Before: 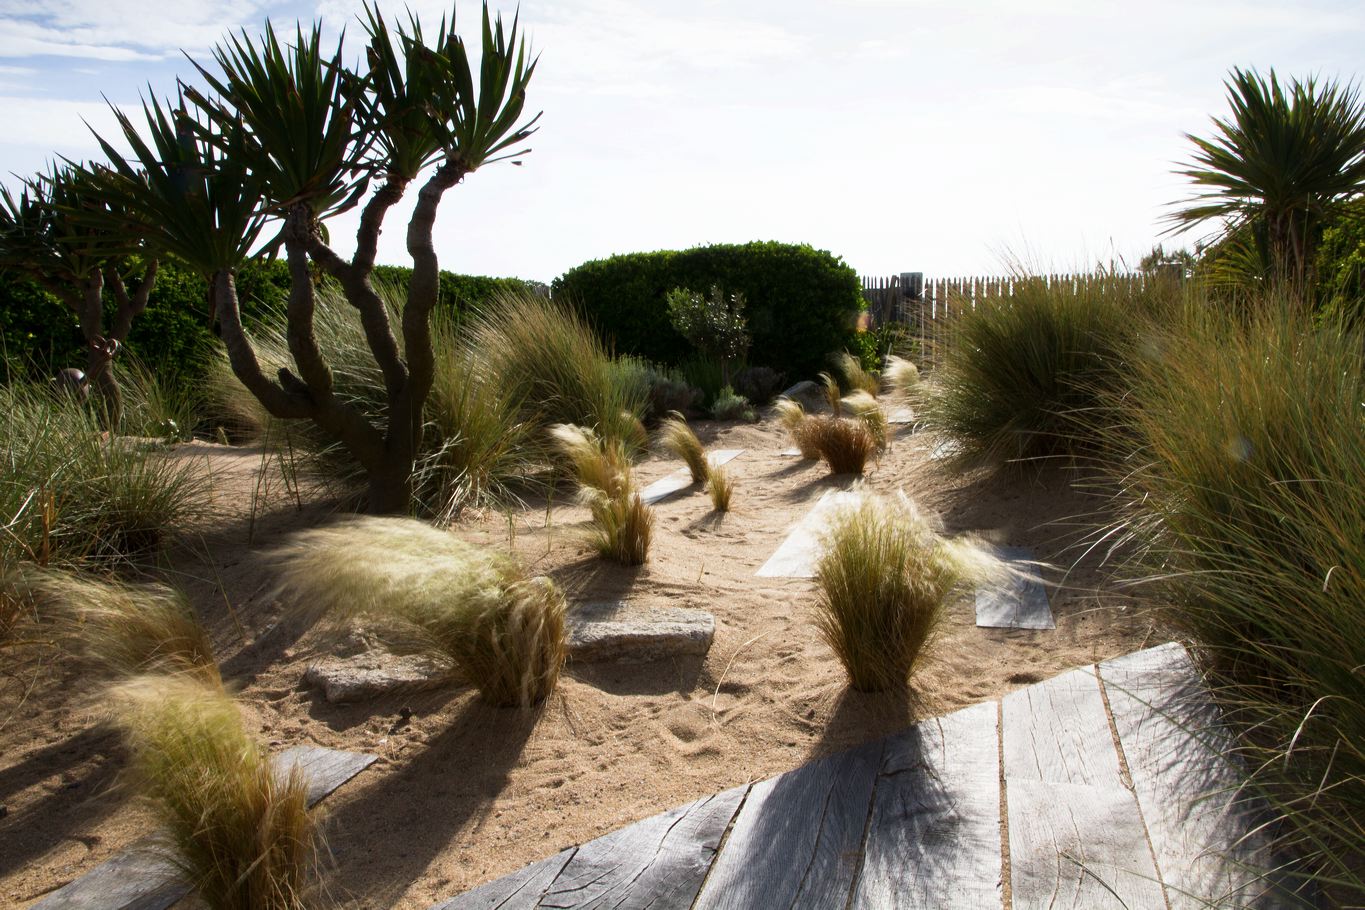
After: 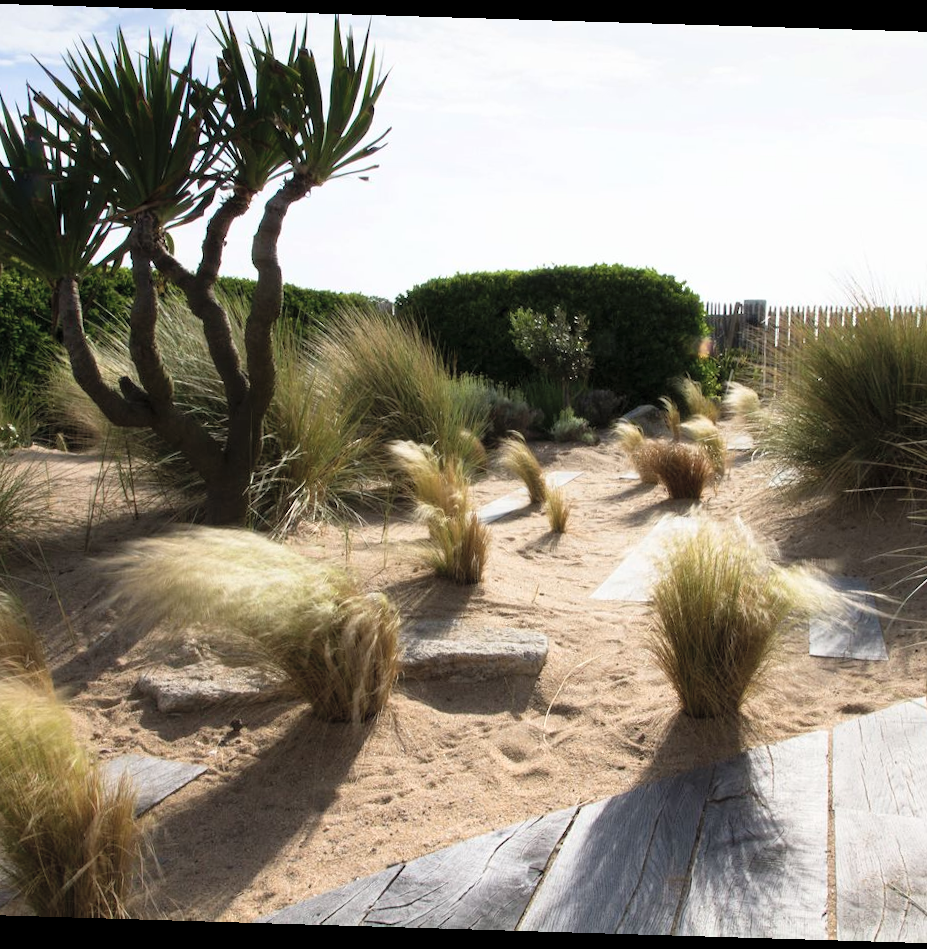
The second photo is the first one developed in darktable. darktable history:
crop and rotate: left 12.648%, right 20.685%
contrast brightness saturation: brightness 0.13
color zones: curves: ch0 [(0, 0.558) (0.143, 0.559) (0.286, 0.529) (0.429, 0.505) (0.571, 0.5) (0.714, 0.5) (0.857, 0.5) (1, 0.558)]; ch1 [(0, 0.469) (0.01, 0.469) (0.12, 0.446) (0.248, 0.469) (0.5, 0.5) (0.748, 0.5) (0.99, 0.469) (1, 0.469)]
rotate and perspective: rotation 1.72°, automatic cropping off
